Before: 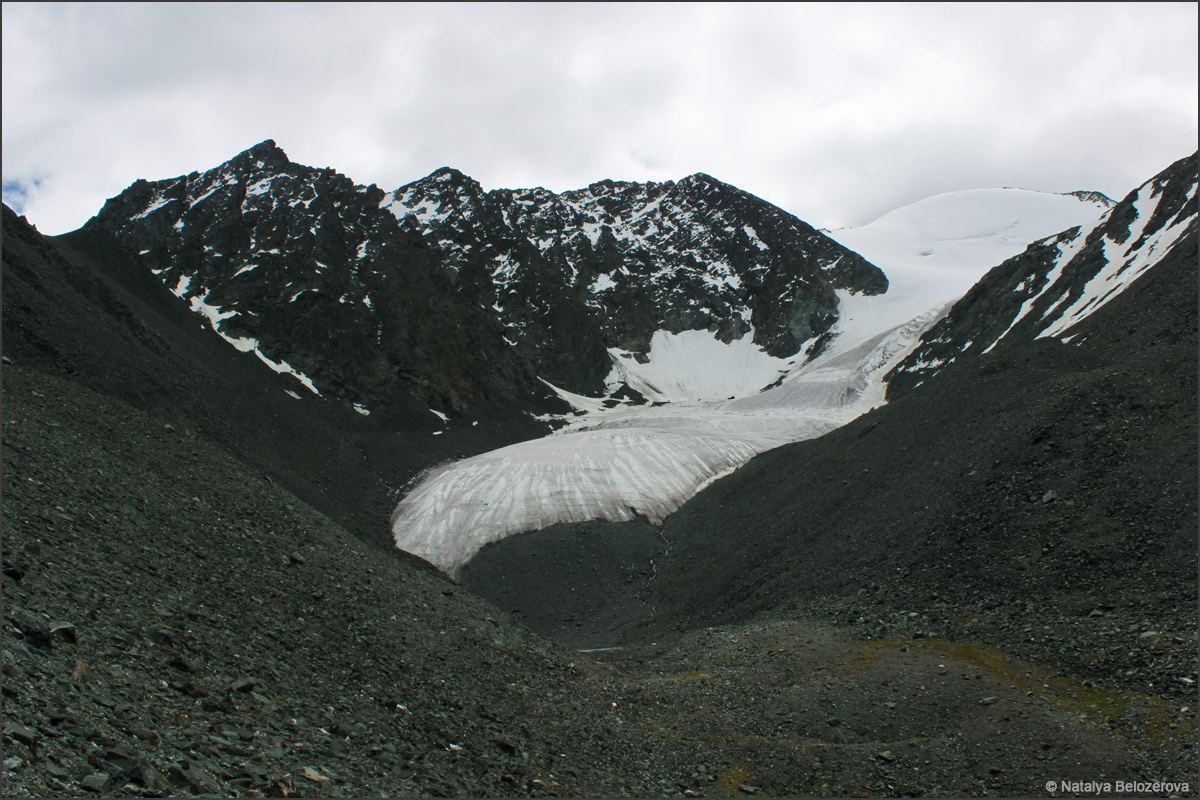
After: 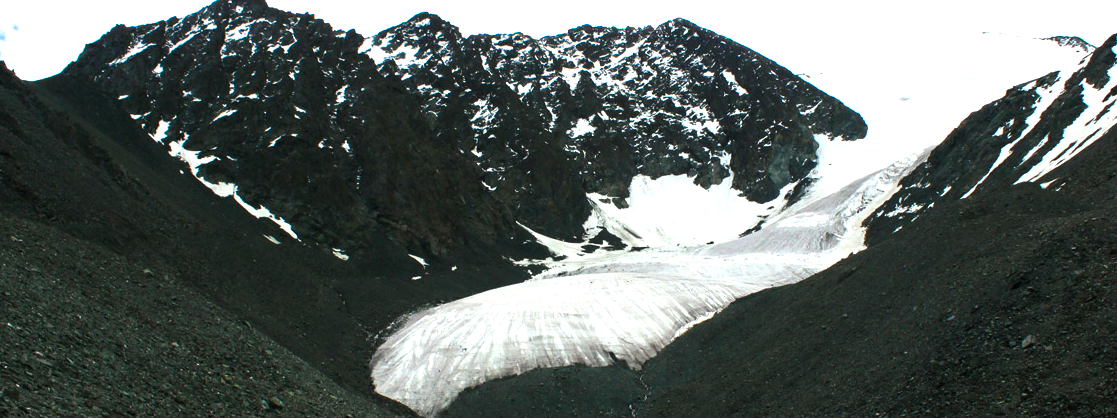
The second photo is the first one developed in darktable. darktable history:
crop: left 1.788%, top 19.443%, right 5.088%, bottom 28.225%
contrast brightness saturation: contrast 0.067, brightness -0.152, saturation 0.115
exposure: black level correction 0, exposure 1.106 EV, compensate highlight preservation false
